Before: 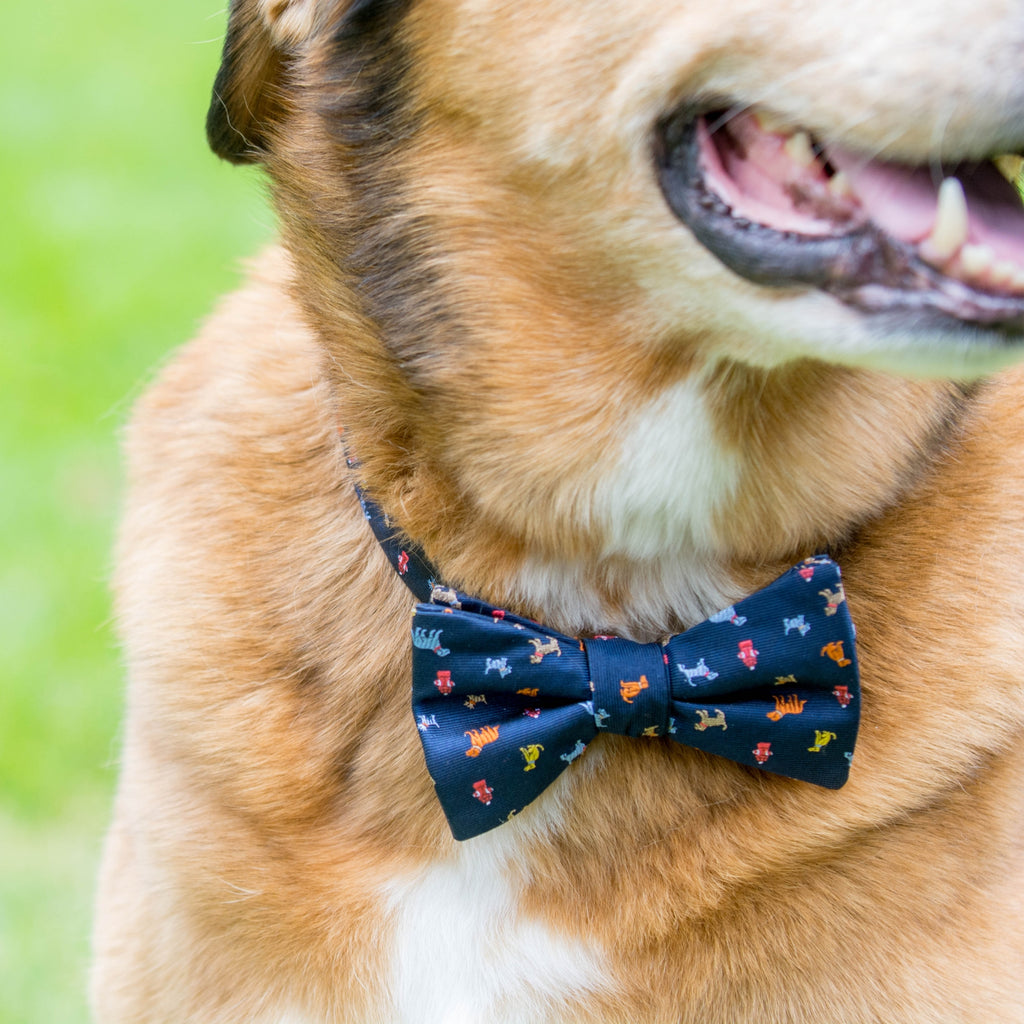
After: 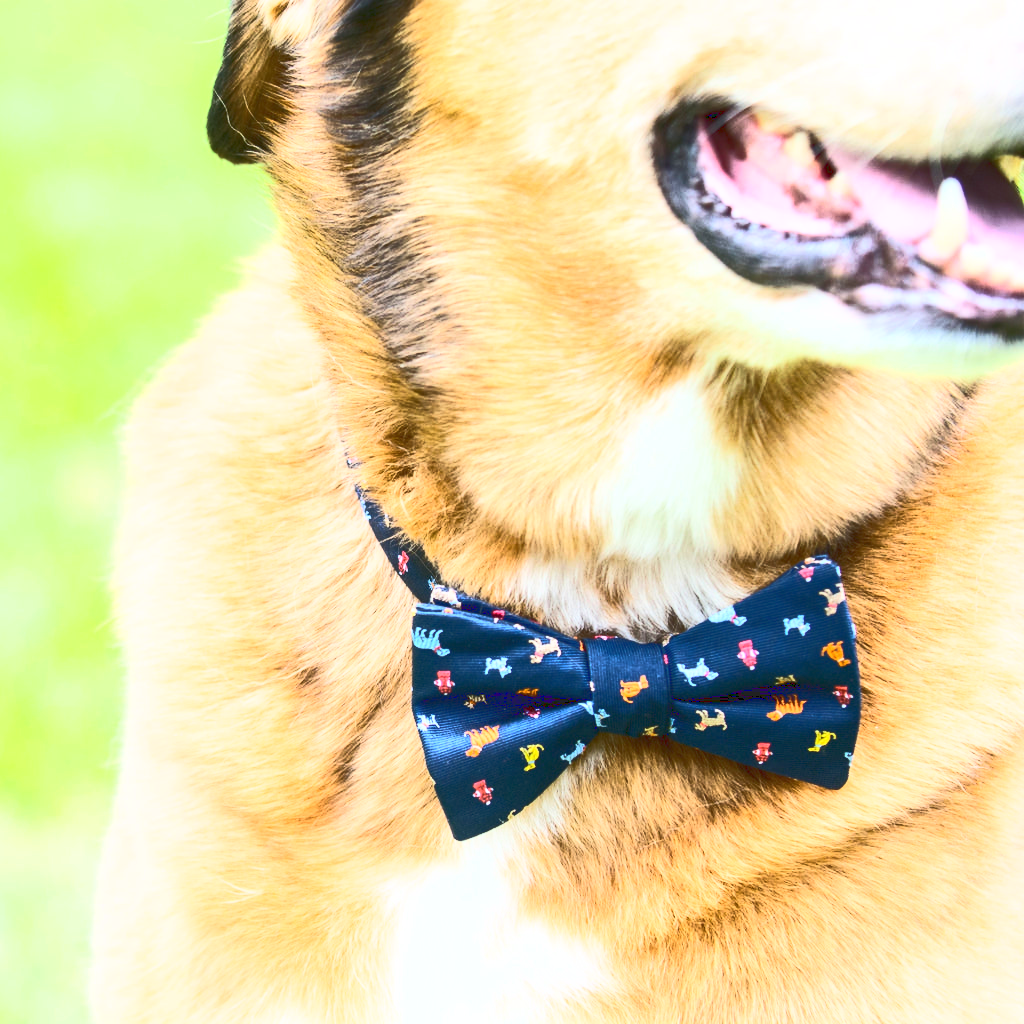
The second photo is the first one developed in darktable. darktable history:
base curve: curves: ch0 [(0, 0.015) (0.085, 0.116) (0.134, 0.298) (0.19, 0.545) (0.296, 0.764) (0.599, 0.982) (1, 1)]
